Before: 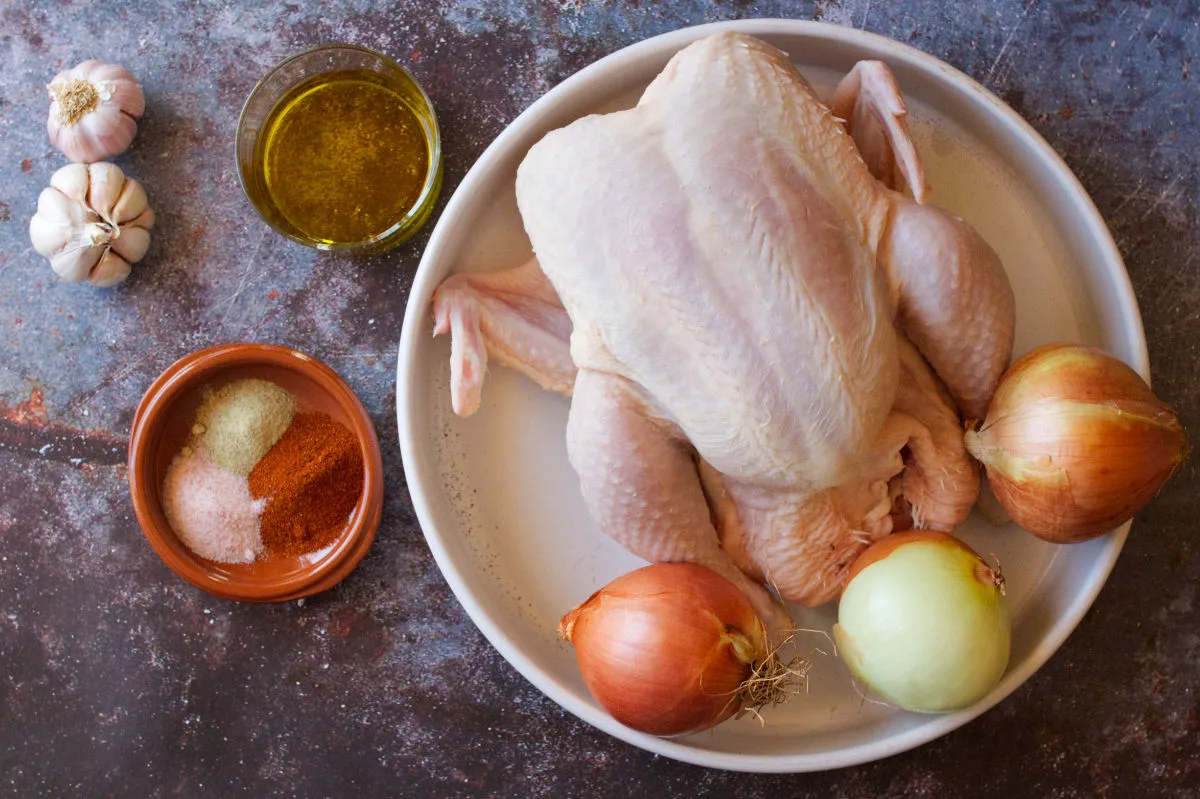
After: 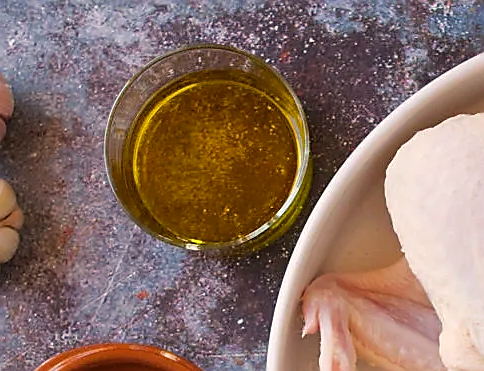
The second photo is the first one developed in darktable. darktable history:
sharpen: radius 1.424, amount 1.258, threshold 0.844
color balance rgb: highlights gain › chroma 2.996%, highlights gain › hue 60.07°, perceptual saturation grading › global saturation 0.377%, global vibrance 20%
crop and rotate: left 10.945%, top 0.061%, right 48.697%, bottom 53.381%
